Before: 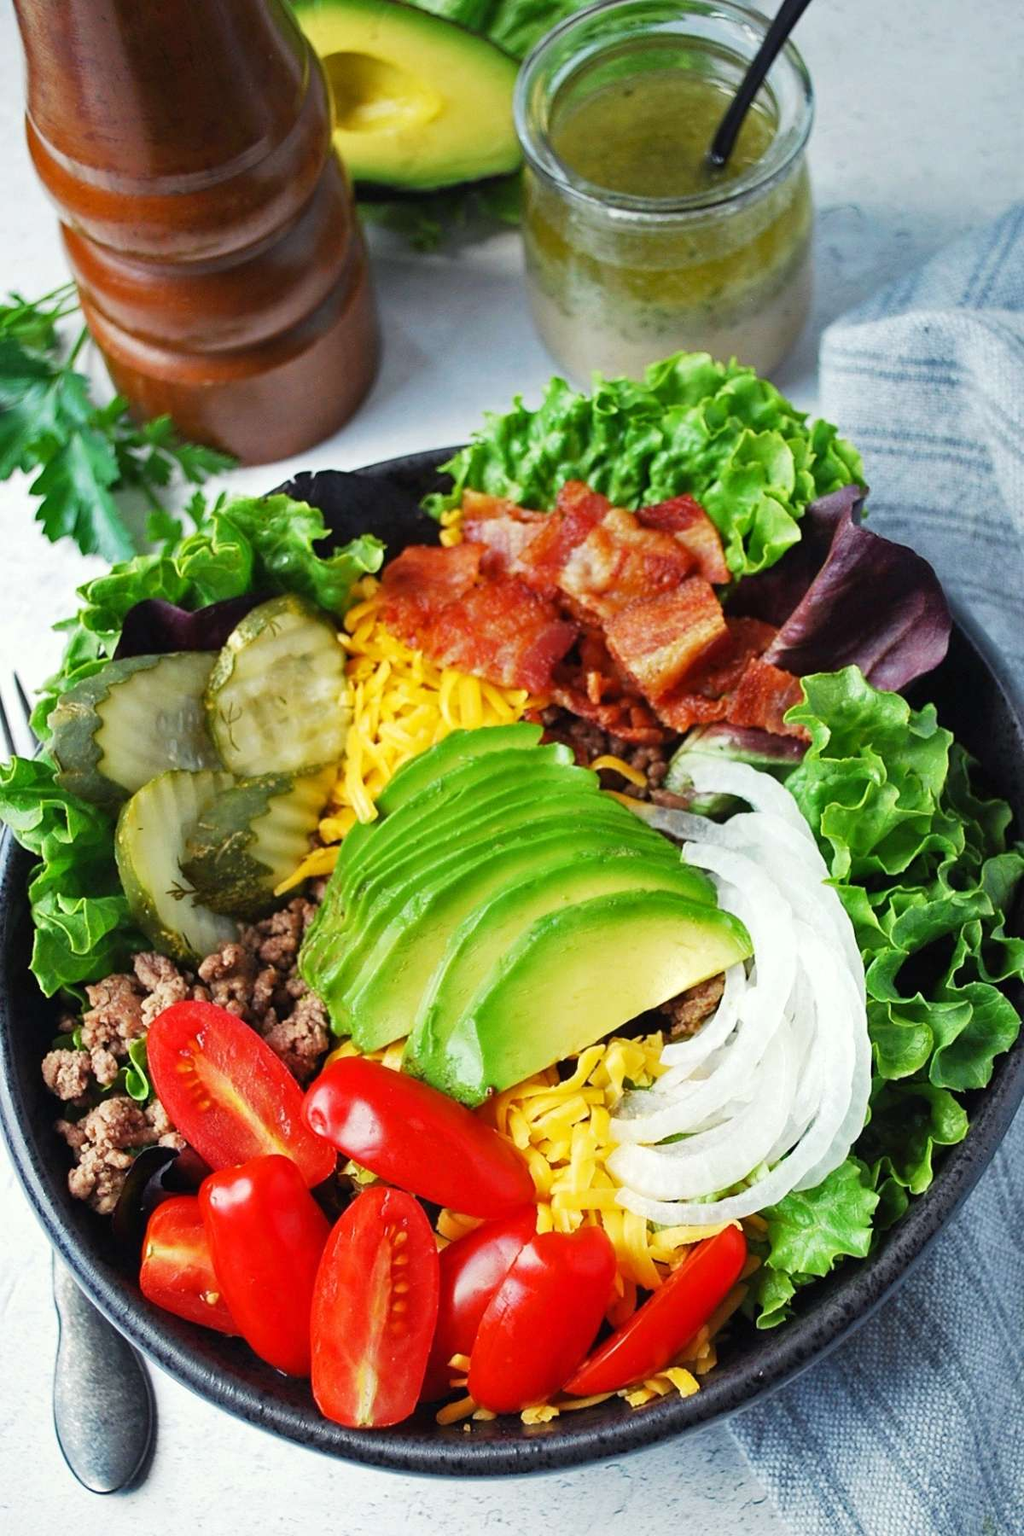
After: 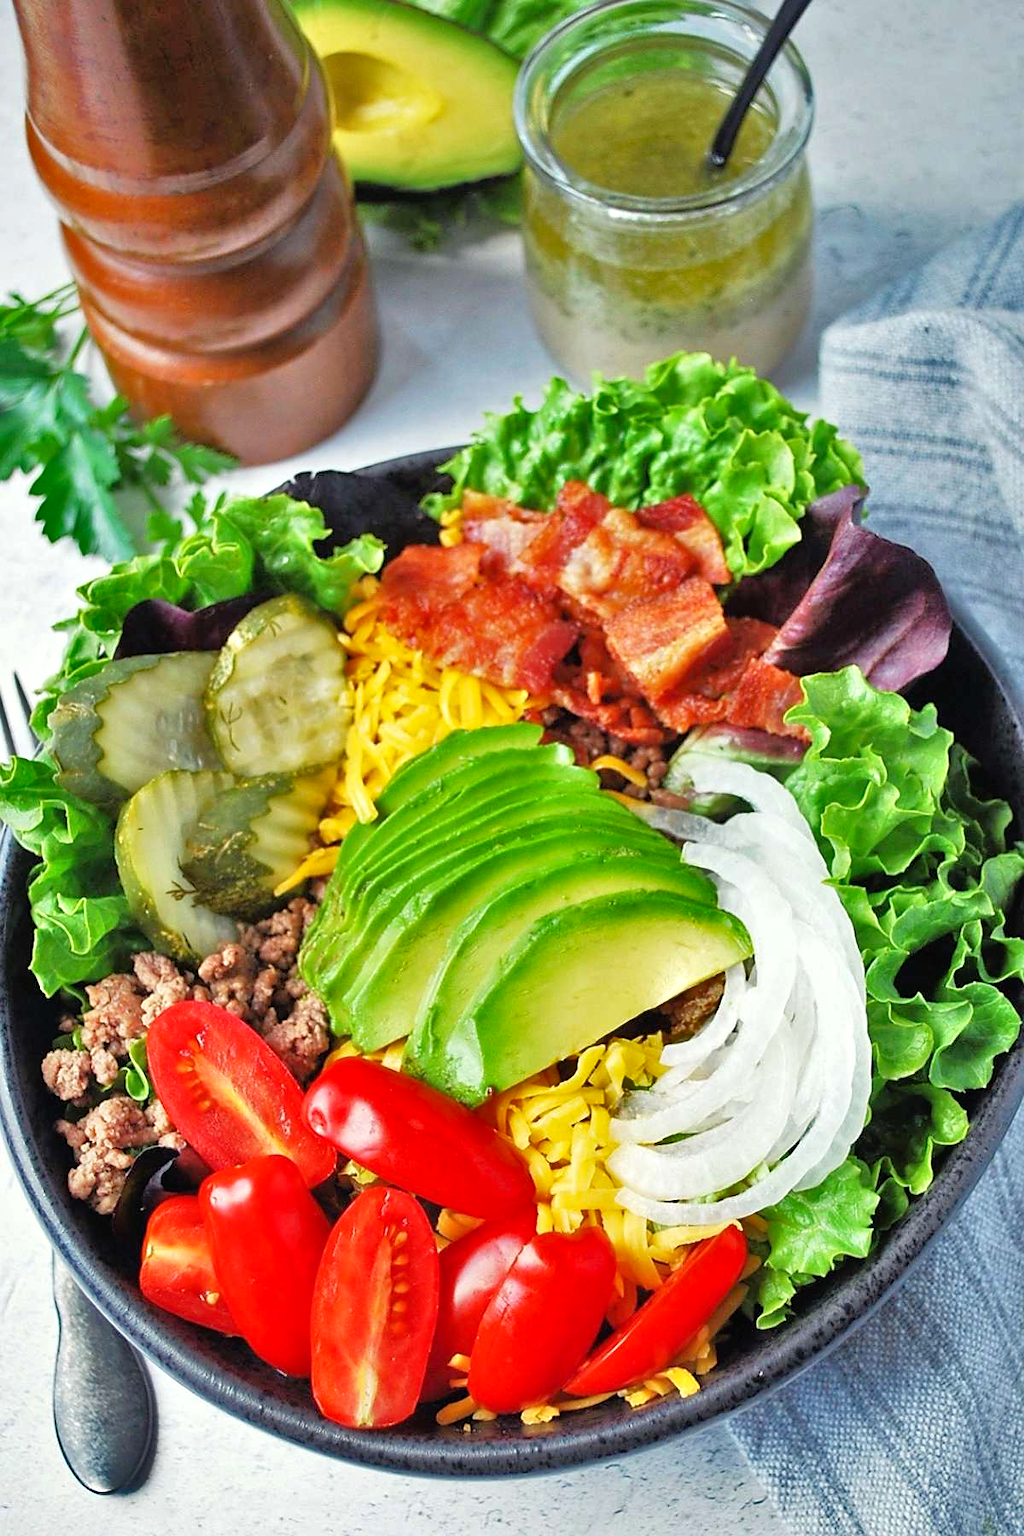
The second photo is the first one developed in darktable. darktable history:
sharpen: radius 1.458, amount 0.398, threshold 1.271
tone equalizer: -7 EV 0.15 EV, -6 EV 0.6 EV, -5 EV 1.15 EV, -4 EV 1.33 EV, -3 EV 1.15 EV, -2 EV 0.6 EV, -1 EV 0.15 EV, mask exposure compensation -0.5 EV
shadows and highlights: soften with gaussian
